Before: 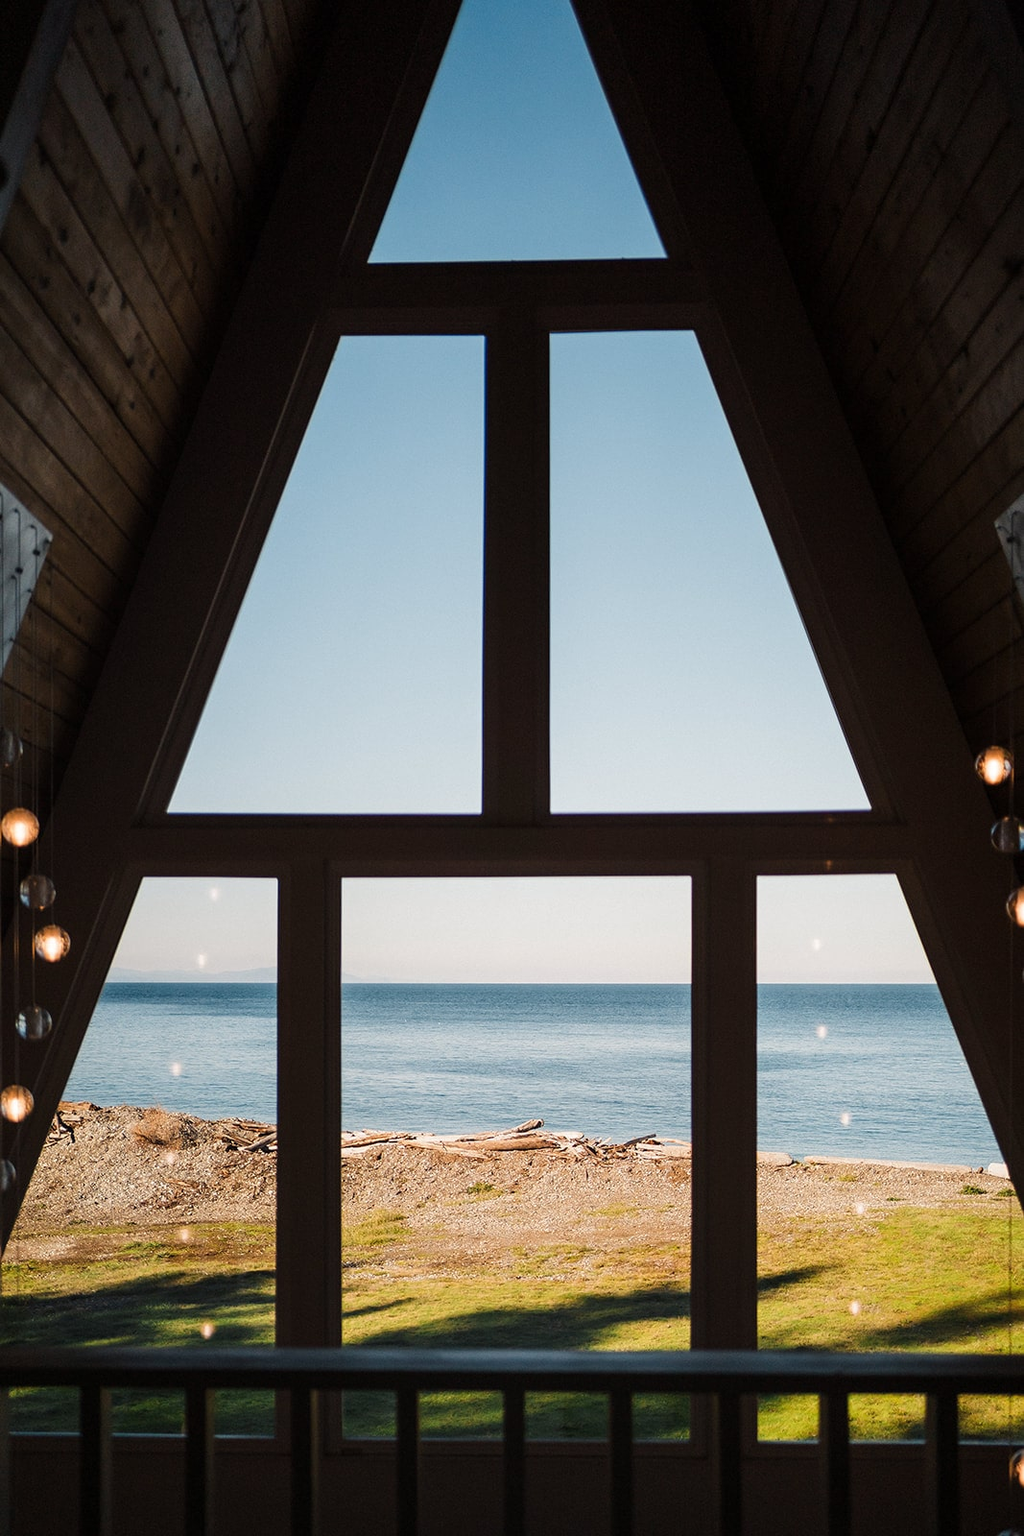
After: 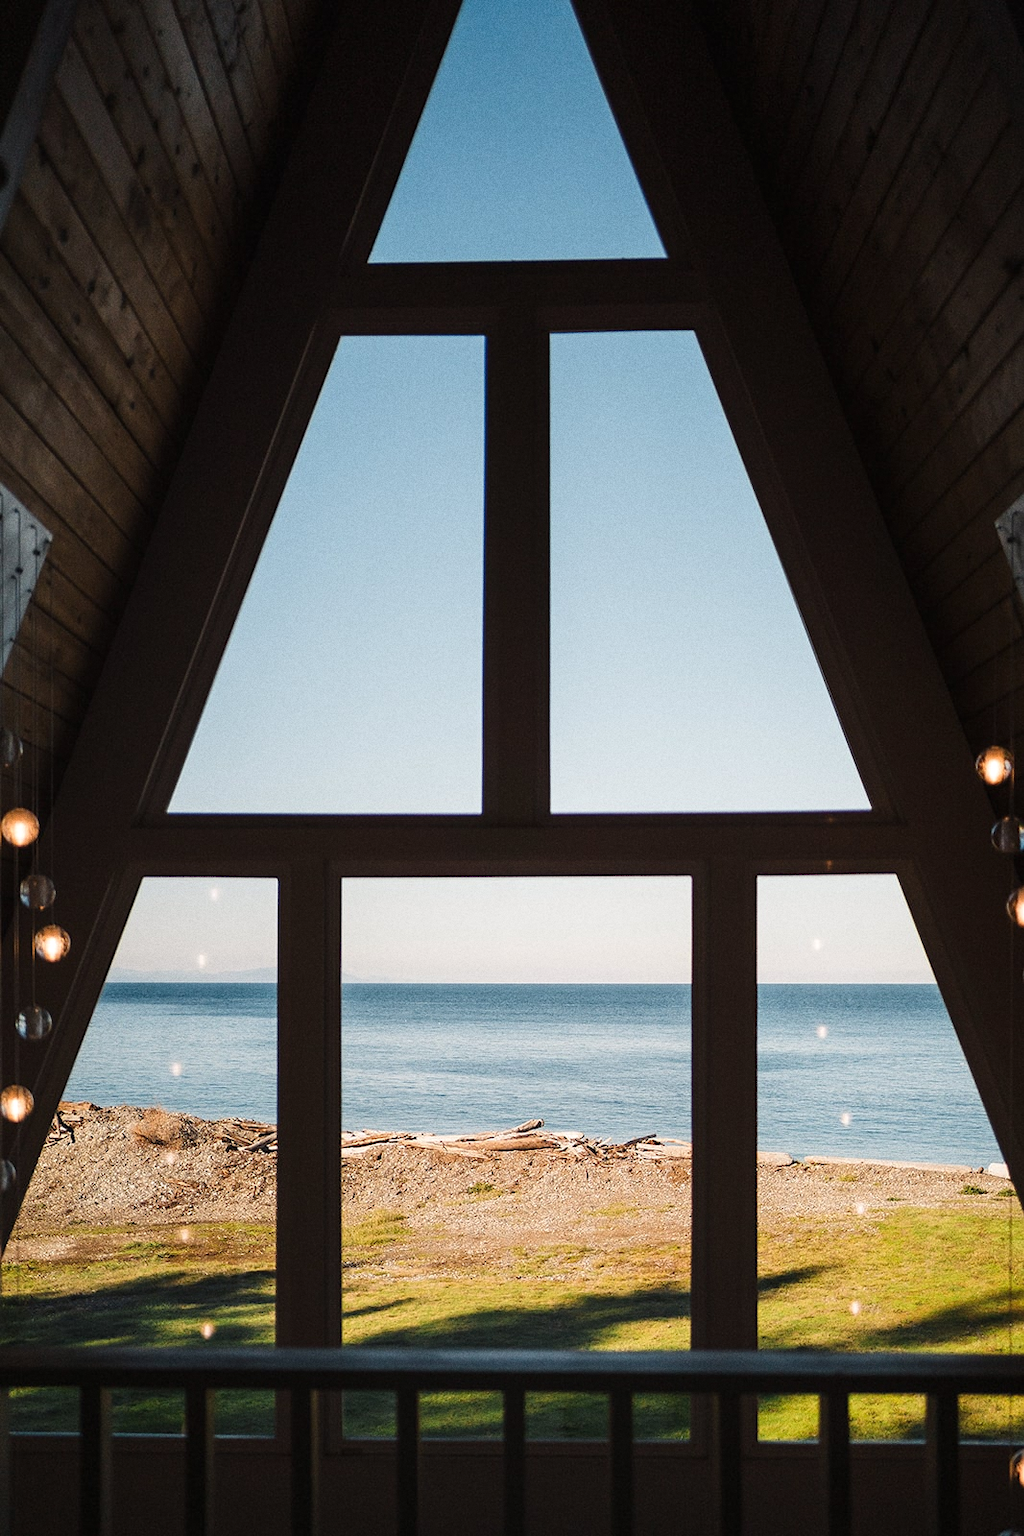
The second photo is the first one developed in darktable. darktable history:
grain: coarseness 0.47 ISO
exposure: black level correction -0.001, exposure 0.08 EV, compensate highlight preservation false
